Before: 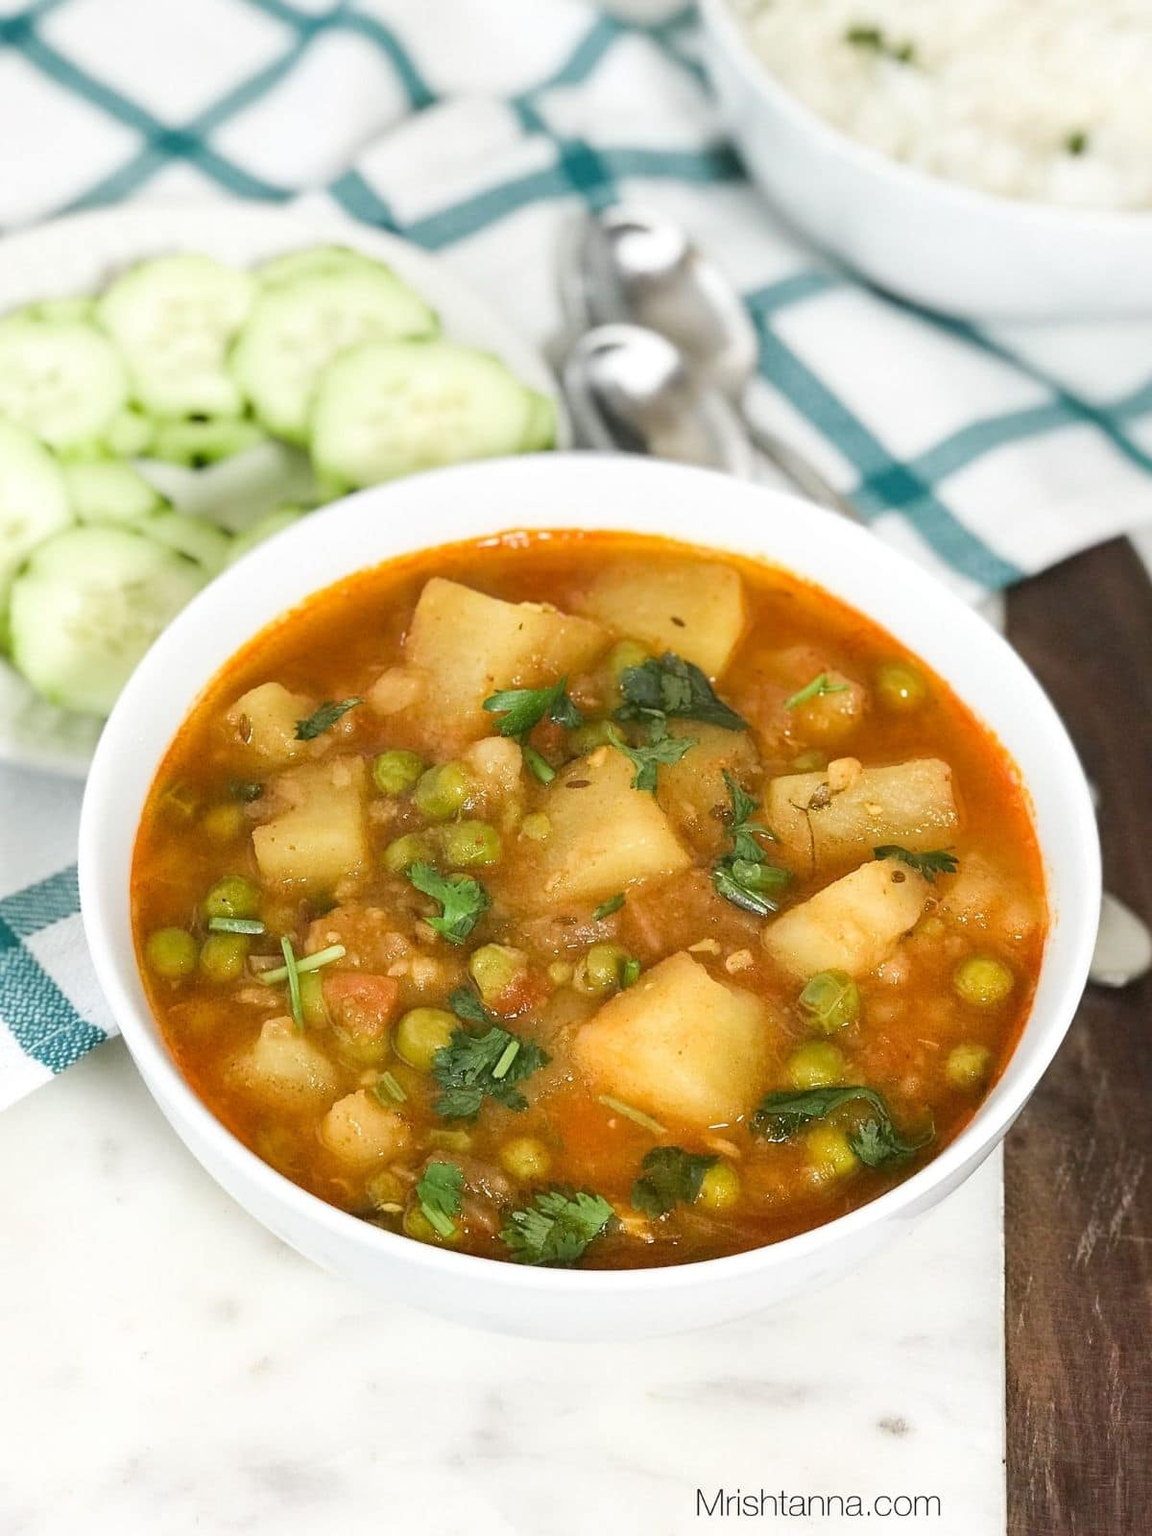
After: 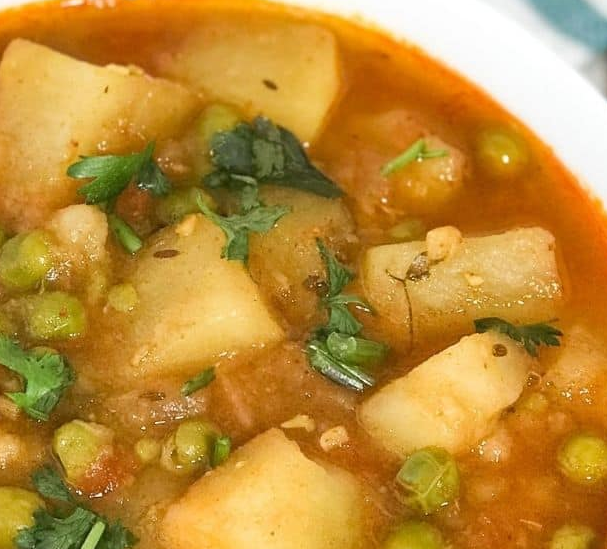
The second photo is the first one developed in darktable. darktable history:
crop: left 36.395%, top 35.216%, right 12.972%, bottom 30.434%
